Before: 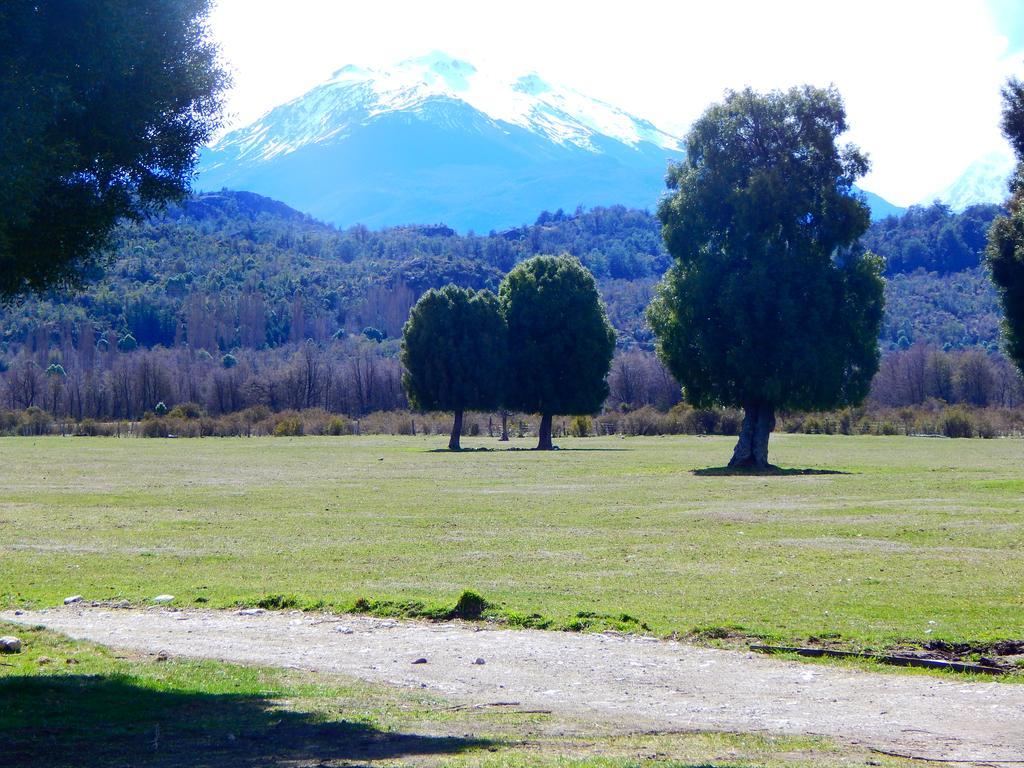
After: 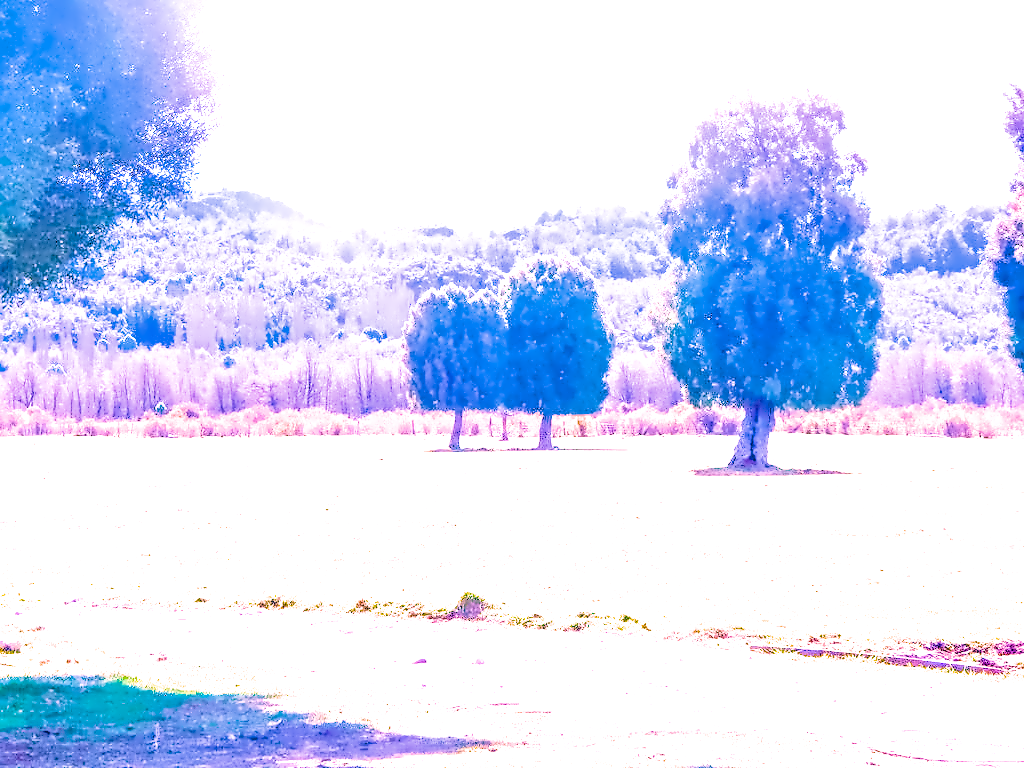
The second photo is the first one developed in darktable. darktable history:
white balance: red 2.229, blue 1.46
color calibration "scene-referred default": x 0.355, y 0.367, temperature 4700.38 K
lens correction: scale 1, crop 1, focal 50, aperture 6.3, distance 3.78, camera "Canon EOS RP", lens "Canon RF 50mm F1.8 STM"
exposure: black level correction 0, exposure 1.741 EV, compensate exposure bias true, compensate highlight preservation false
filmic rgb: black relative exposure -3.86 EV, white relative exposure 3.48 EV, hardness 2.63, contrast 1.103
color balance rgb: perceptual saturation grading › global saturation 25%, global vibrance 20%
denoise (profiled): preserve shadows 1.52, scattering 0.002, a [-1, 0, 0], compensate highlight preservation false
velvia: on, module defaults
local contrast: on, module defaults
diffuse or sharpen "local contrast": iterations 10, radius span 384, edge sensitivity 1, edge threshold 1, 1st order anisotropy -250%, 4th order anisotropy -250%, 1st order speed -50%, 4th order speed -50%, central radius 512
contrast equalizer "denoise & sharpen": octaves 7, y [[0.5, 0.542, 0.583, 0.625, 0.667, 0.708], [0.5 ×6], [0.5 ×6], [0, 0.033, 0.067, 0.1, 0.133, 0.167], [0, 0.05, 0.1, 0.15, 0.2, 0.25]]
highlight reconstruction: method clip highlights
